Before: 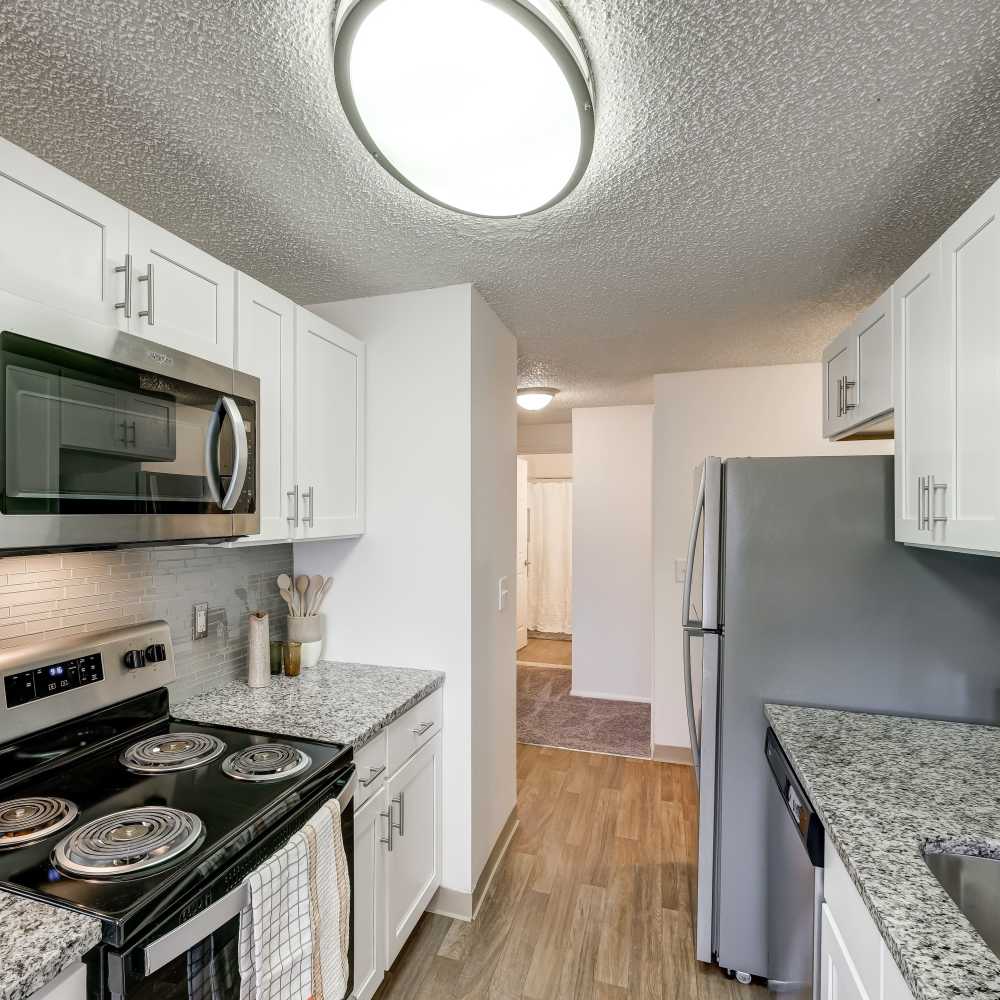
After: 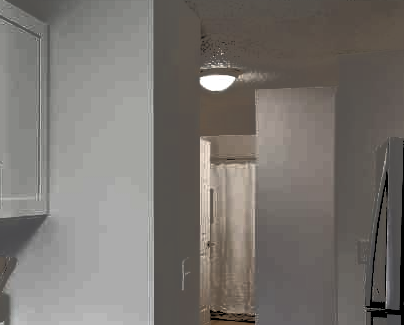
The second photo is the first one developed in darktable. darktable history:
tone equalizer: -7 EV -0.622 EV, -6 EV 0.968 EV, -5 EV -0.438 EV, -4 EV 0.454 EV, -3 EV 0.439 EV, -2 EV 0.122 EV, -1 EV -0.153 EV, +0 EV -0.412 EV, edges refinement/feathering 500, mask exposure compensation -1.57 EV, preserve details no
crop: left 31.788%, top 31.905%, right 27.811%, bottom 35.541%
levels: levels [0.514, 0.759, 1]
